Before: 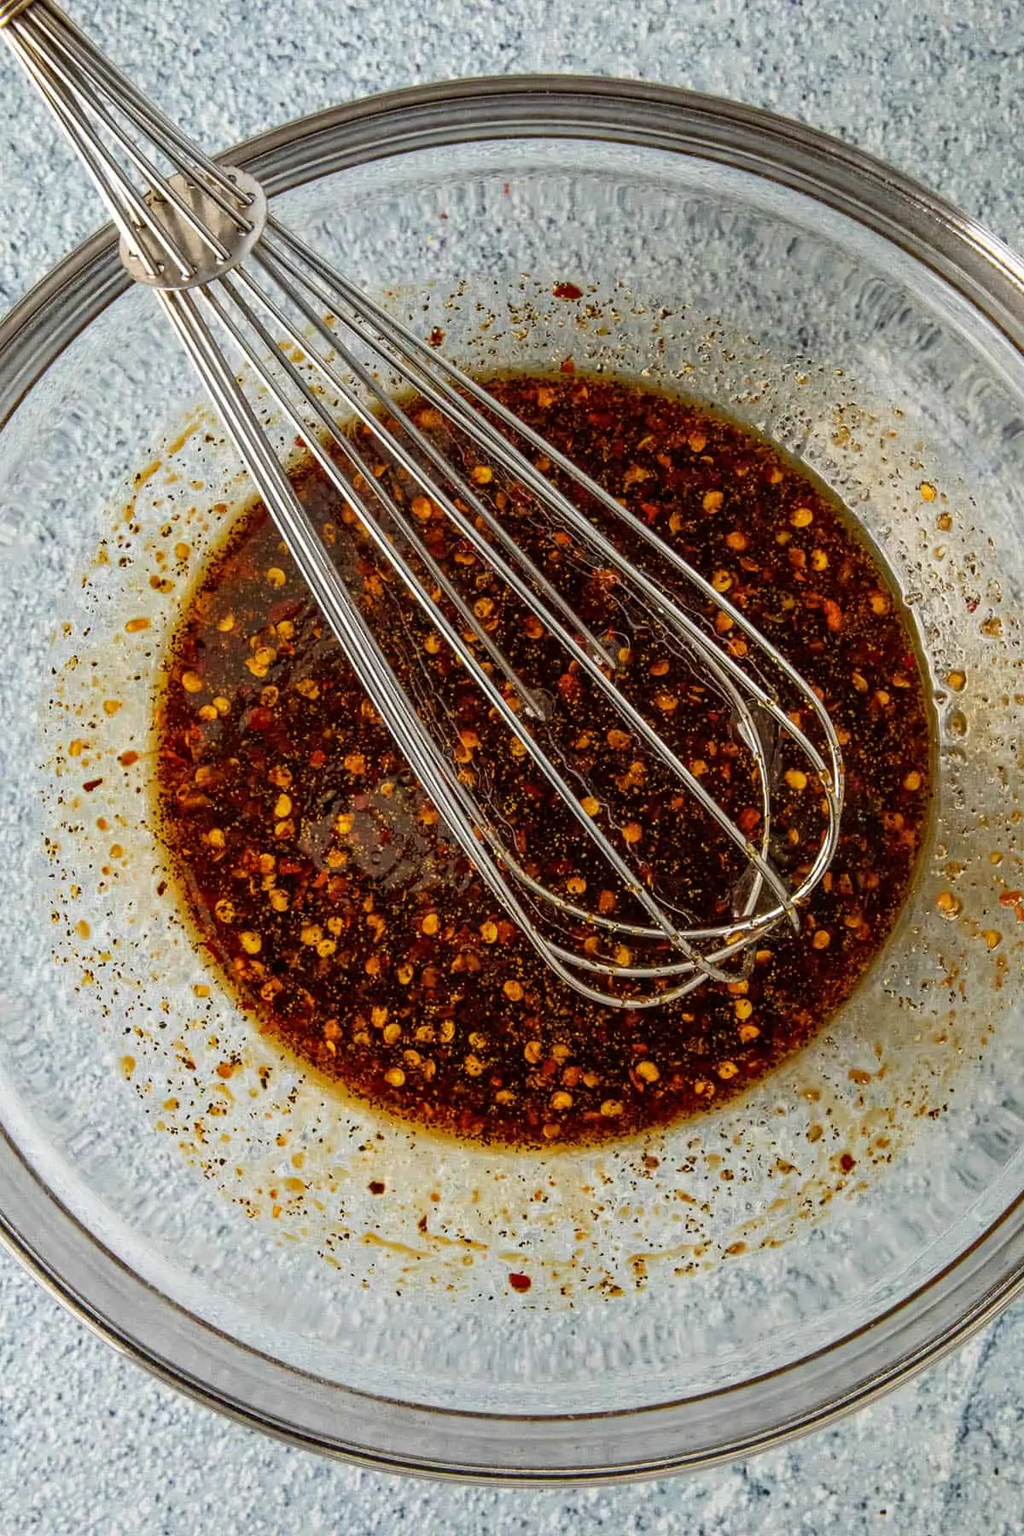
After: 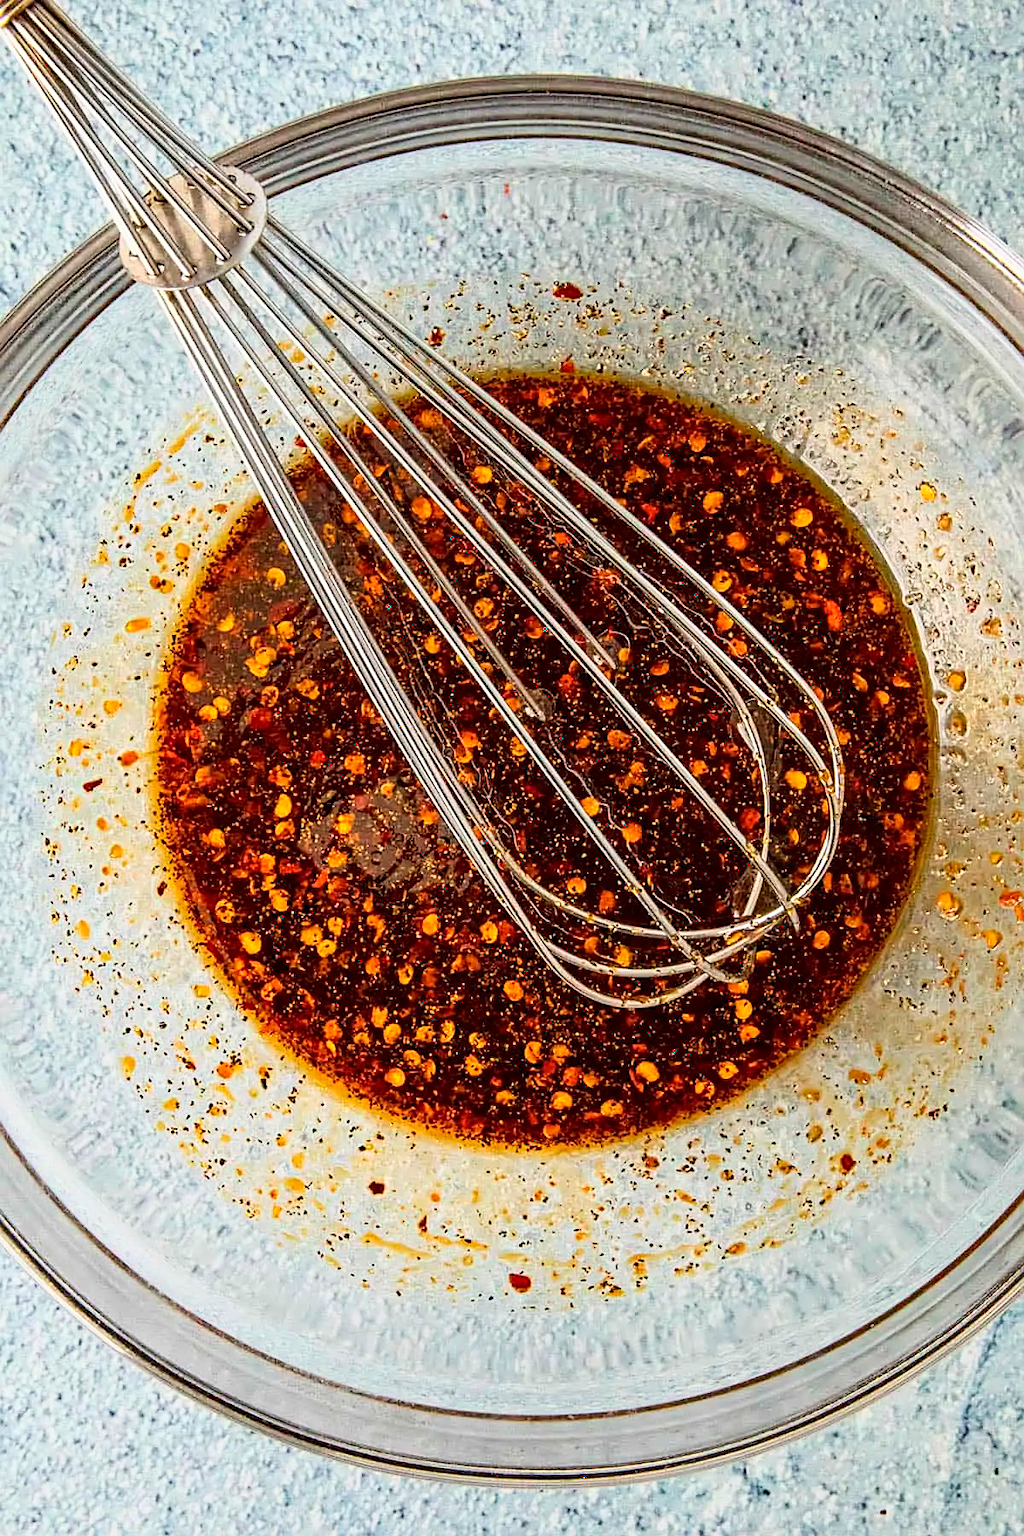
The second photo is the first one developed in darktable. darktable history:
tone curve: curves: ch0 [(0, 0.012) (0.093, 0.11) (0.345, 0.425) (0.457, 0.562) (0.628, 0.738) (0.839, 0.909) (0.998, 0.978)]; ch1 [(0, 0) (0.437, 0.408) (0.472, 0.47) (0.502, 0.497) (0.527, 0.523) (0.568, 0.577) (0.62, 0.66) (0.669, 0.748) (0.859, 0.899) (1, 1)]; ch2 [(0, 0) (0.33, 0.301) (0.421, 0.443) (0.473, 0.498) (0.509, 0.502) (0.535, 0.545) (0.549, 0.576) (0.644, 0.703) (1, 1)]
exposure: compensate highlight preservation false
sharpen: on, module defaults
